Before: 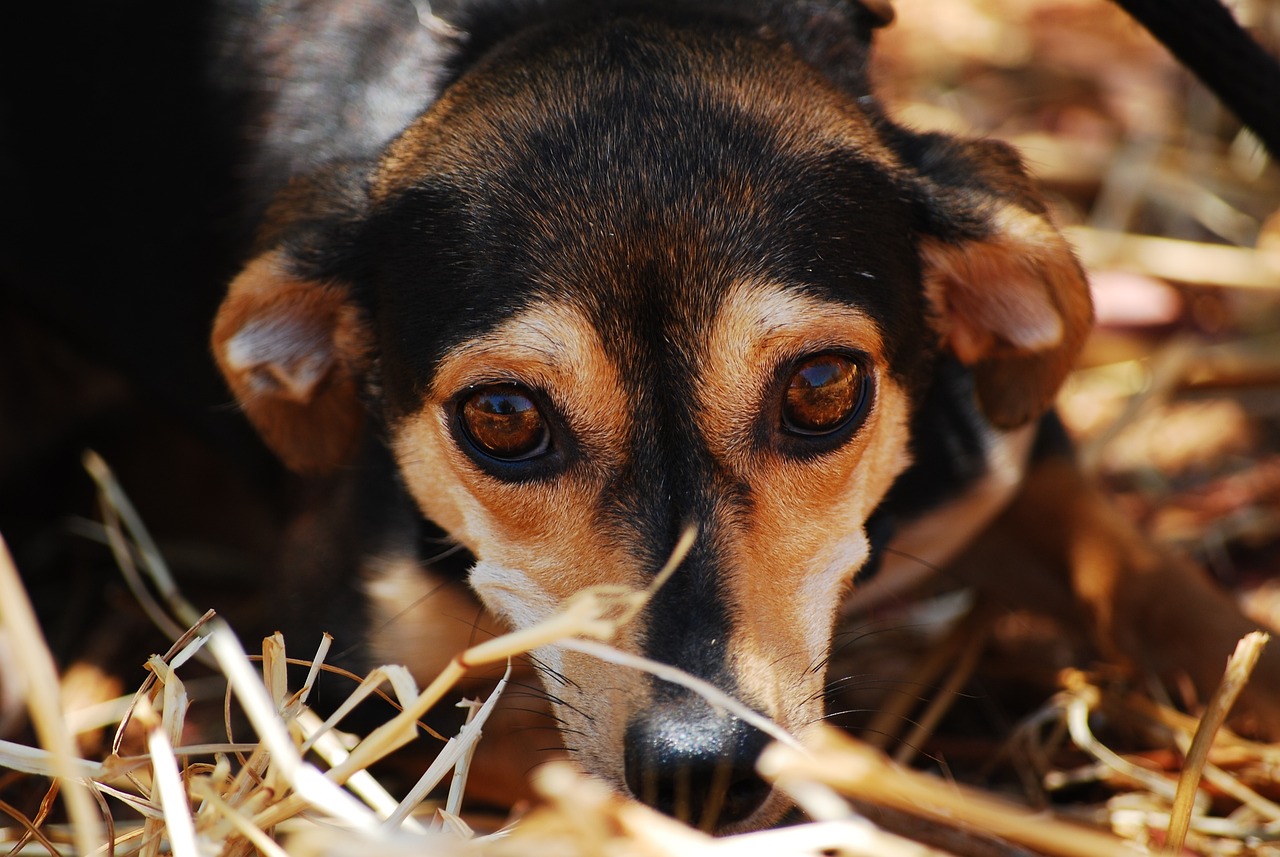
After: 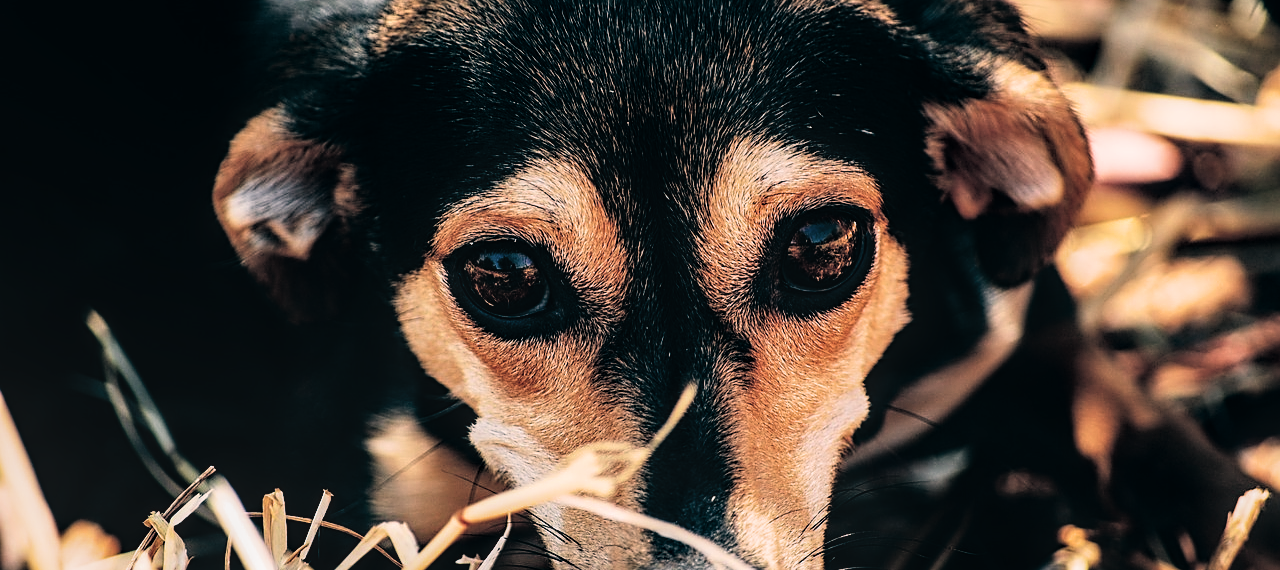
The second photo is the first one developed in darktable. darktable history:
color balance: lift [1.006, 0.985, 1.002, 1.015], gamma [1, 0.953, 1.008, 1.047], gain [1.076, 1.13, 1.004, 0.87]
tone equalizer: -8 EV -0.417 EV, -7 EV -0.389 EV, -6 EV -0.333 EV, -5 EV -0.222 EV, -3 EV 0.222 EV, -2 EV 0.333 EV, -1 EV 0.389 EV, +0 EV 0.417 EV, edges refinement/feathering 500, mask exposure compensation -1.57 EV, preserve details no
sharpen: on, module defaults
crop: top 16.727%, bottom 16.727%
filmic rgb: black relative exposure -4 EV, white relative exposure 3 EV, hardness 3.02, contrast 1.4
local contrast: detail 130%
shadows and highlights: shadows 12, white point adjustment 1.2, soften with gaussian
